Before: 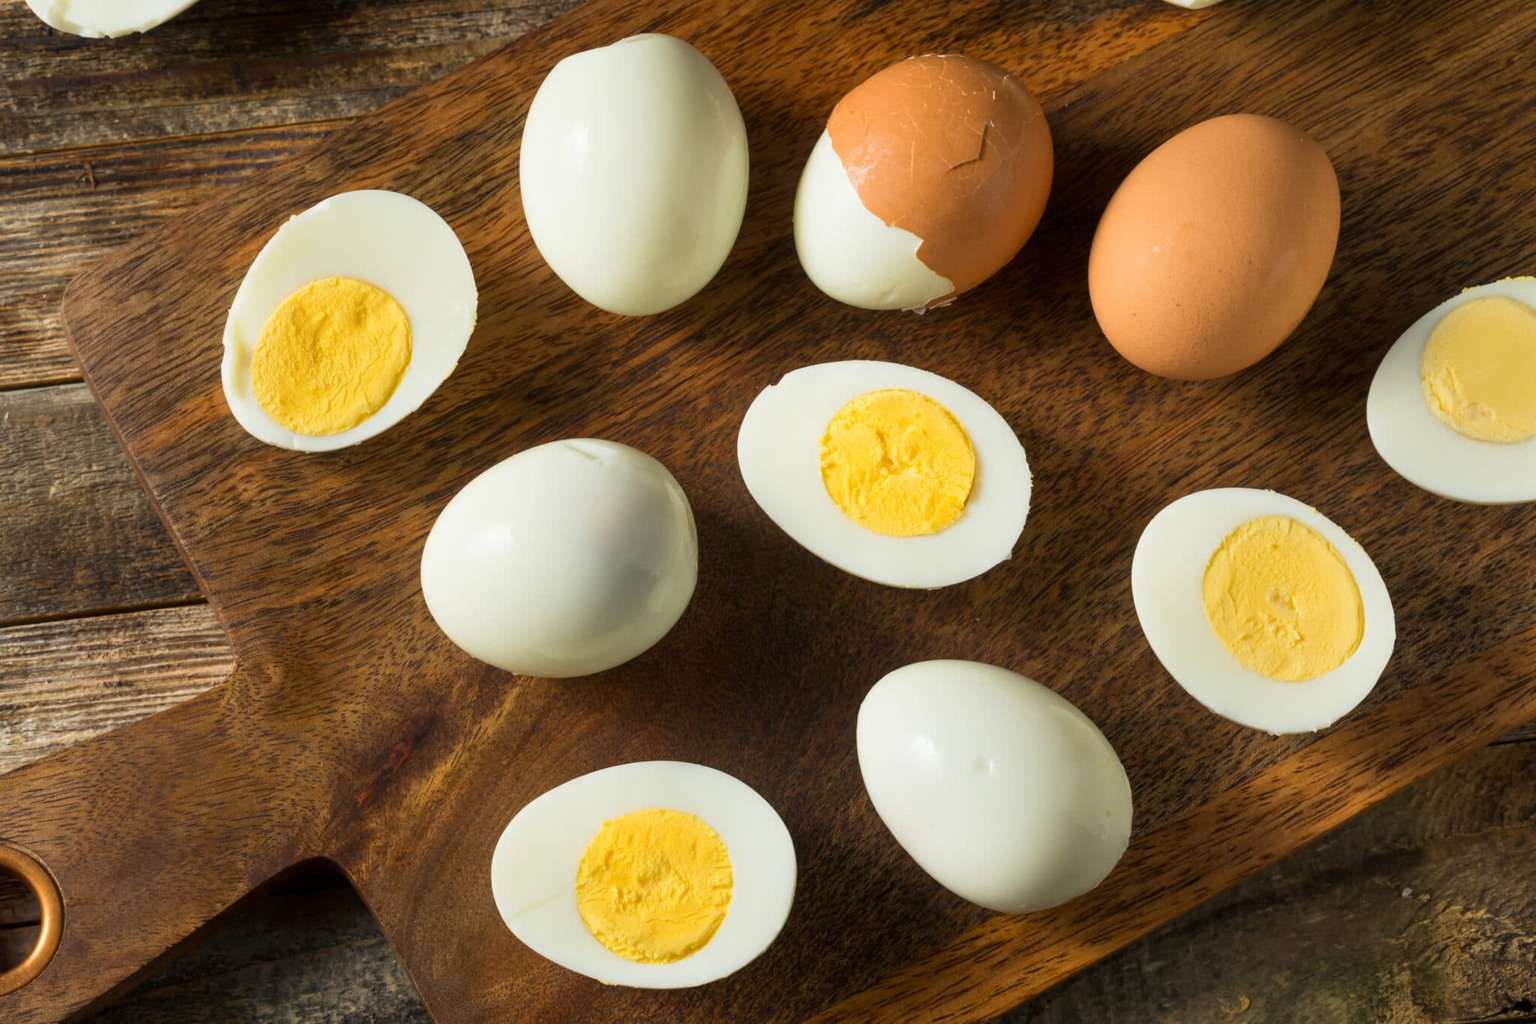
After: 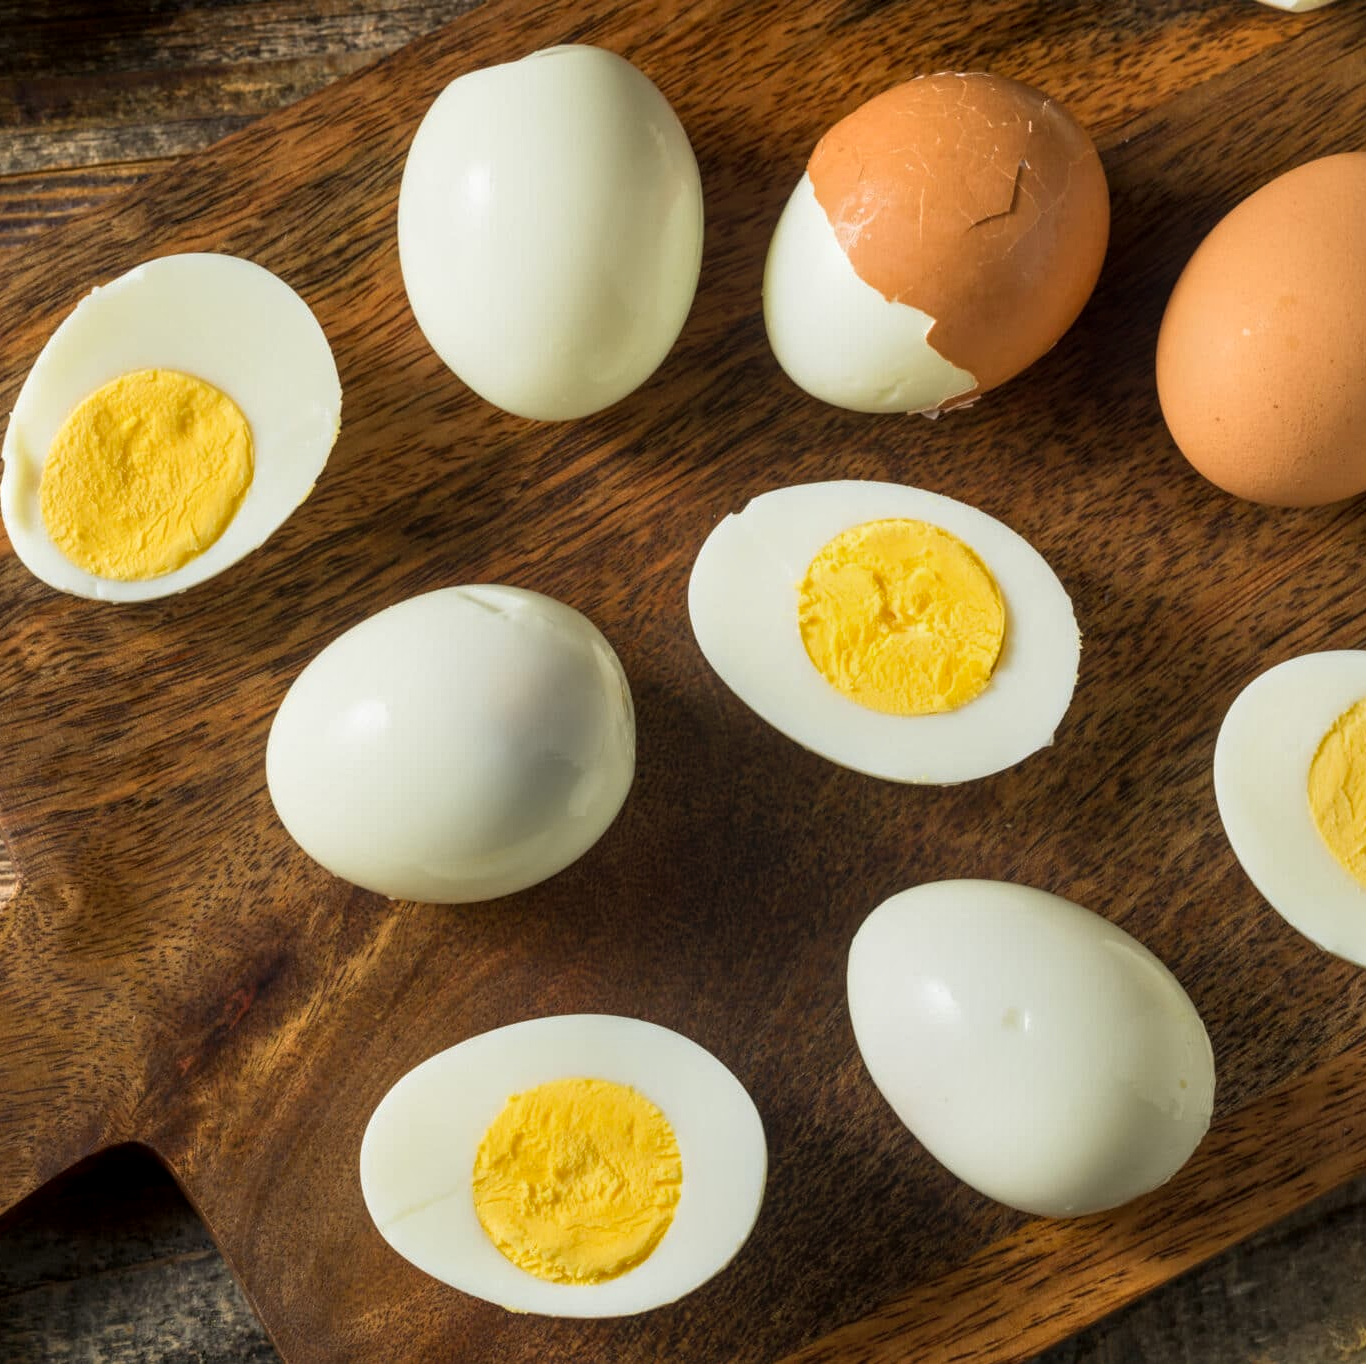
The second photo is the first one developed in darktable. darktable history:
crop and rotate: left 14.446%, right 18.84%
local contrast: on, module defaults
